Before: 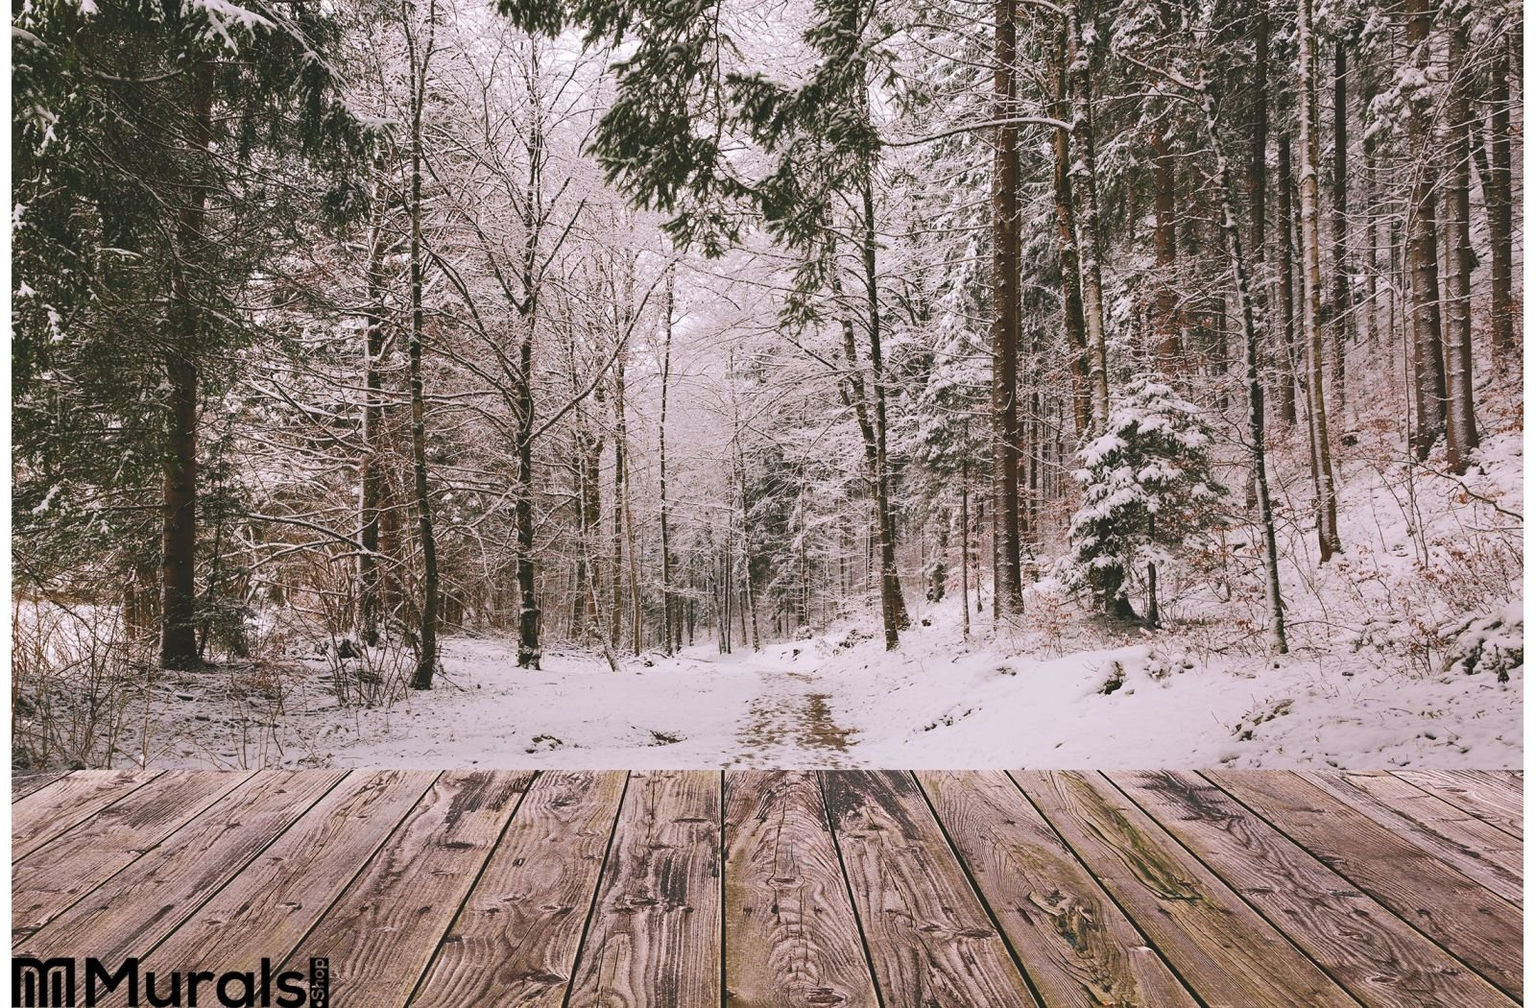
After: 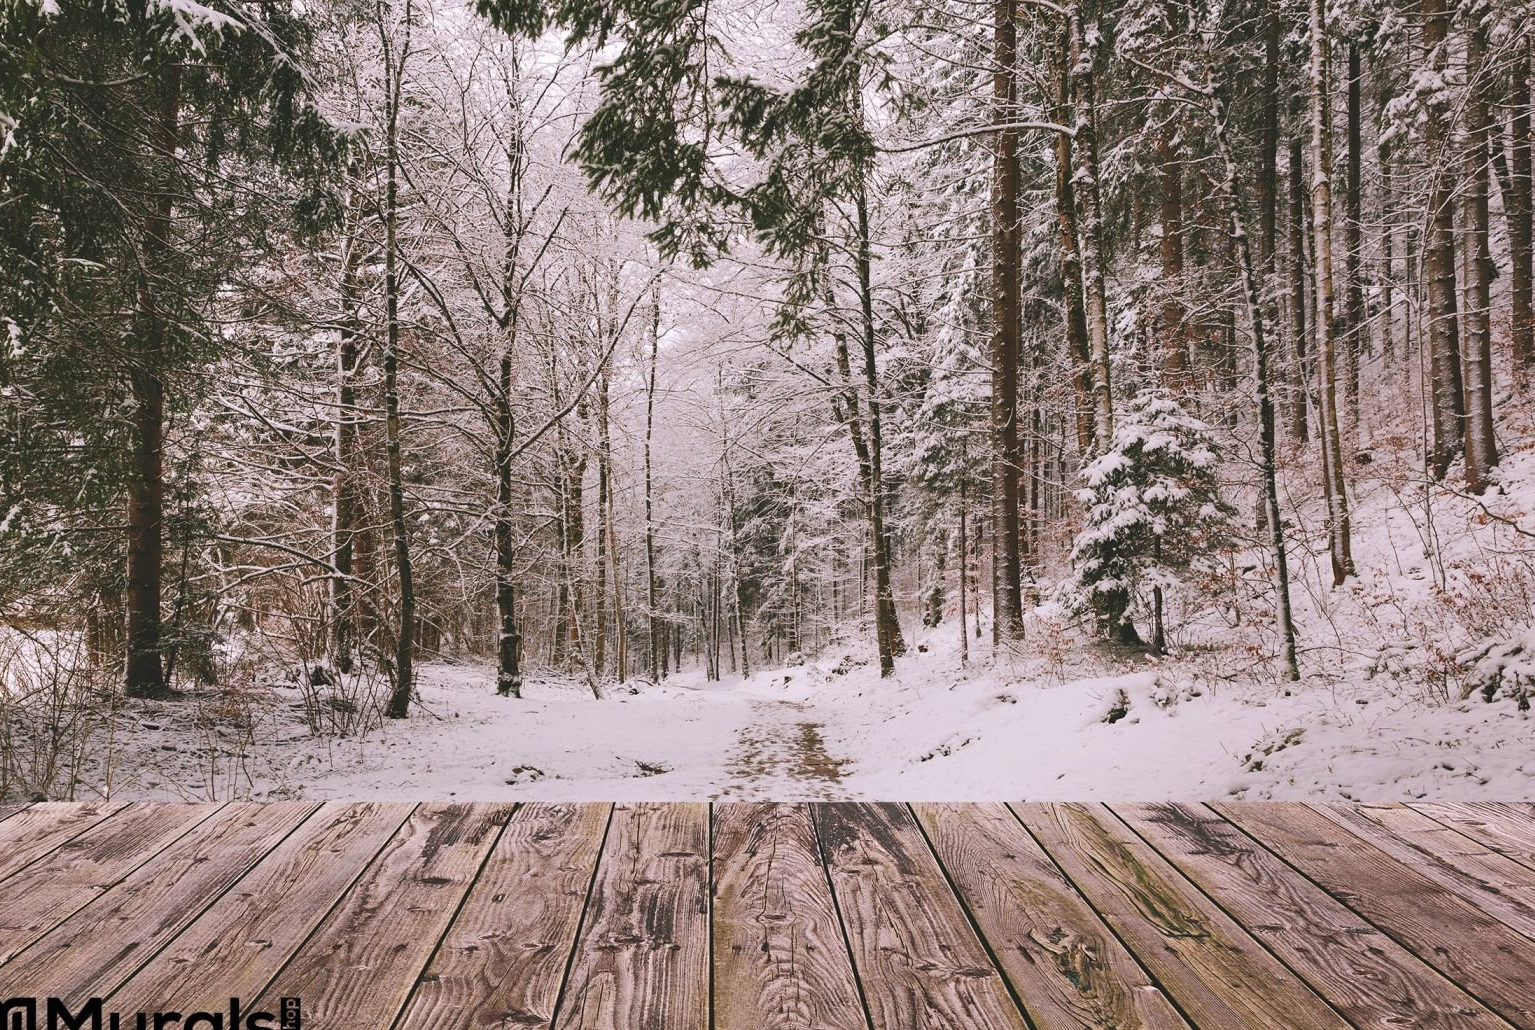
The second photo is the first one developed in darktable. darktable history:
crop and rotate: left 2.706%, right 1.321%, bottom 1.819%
